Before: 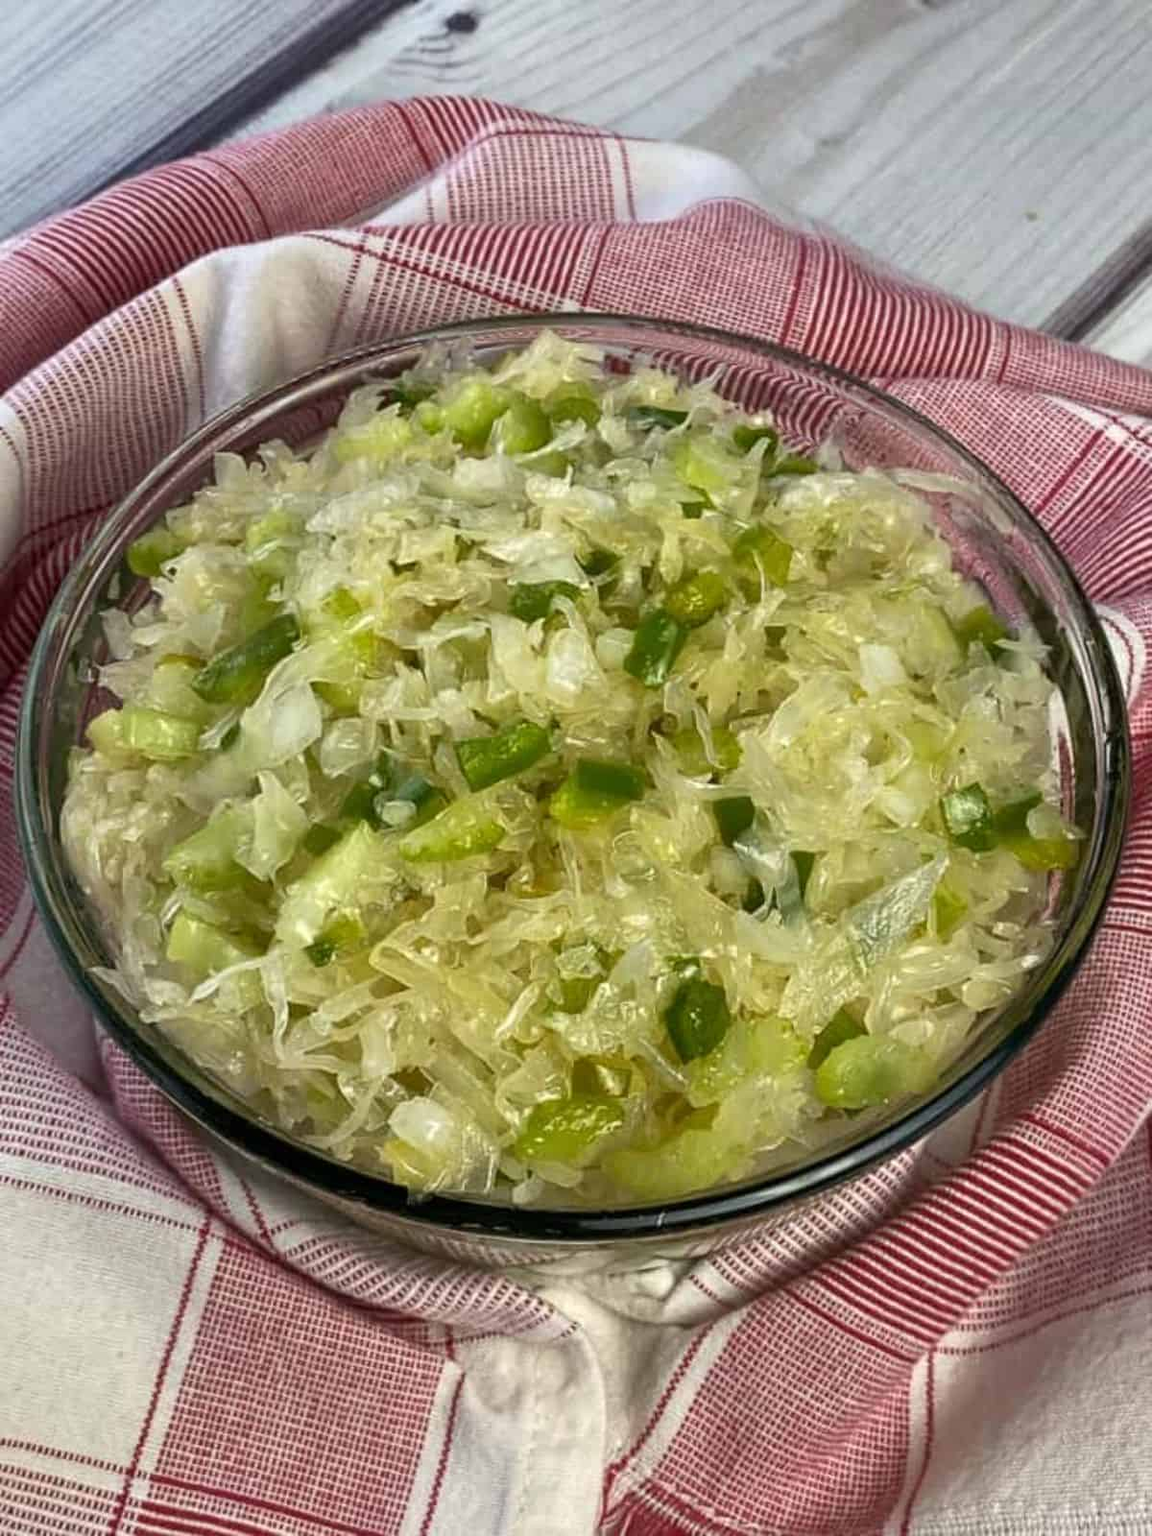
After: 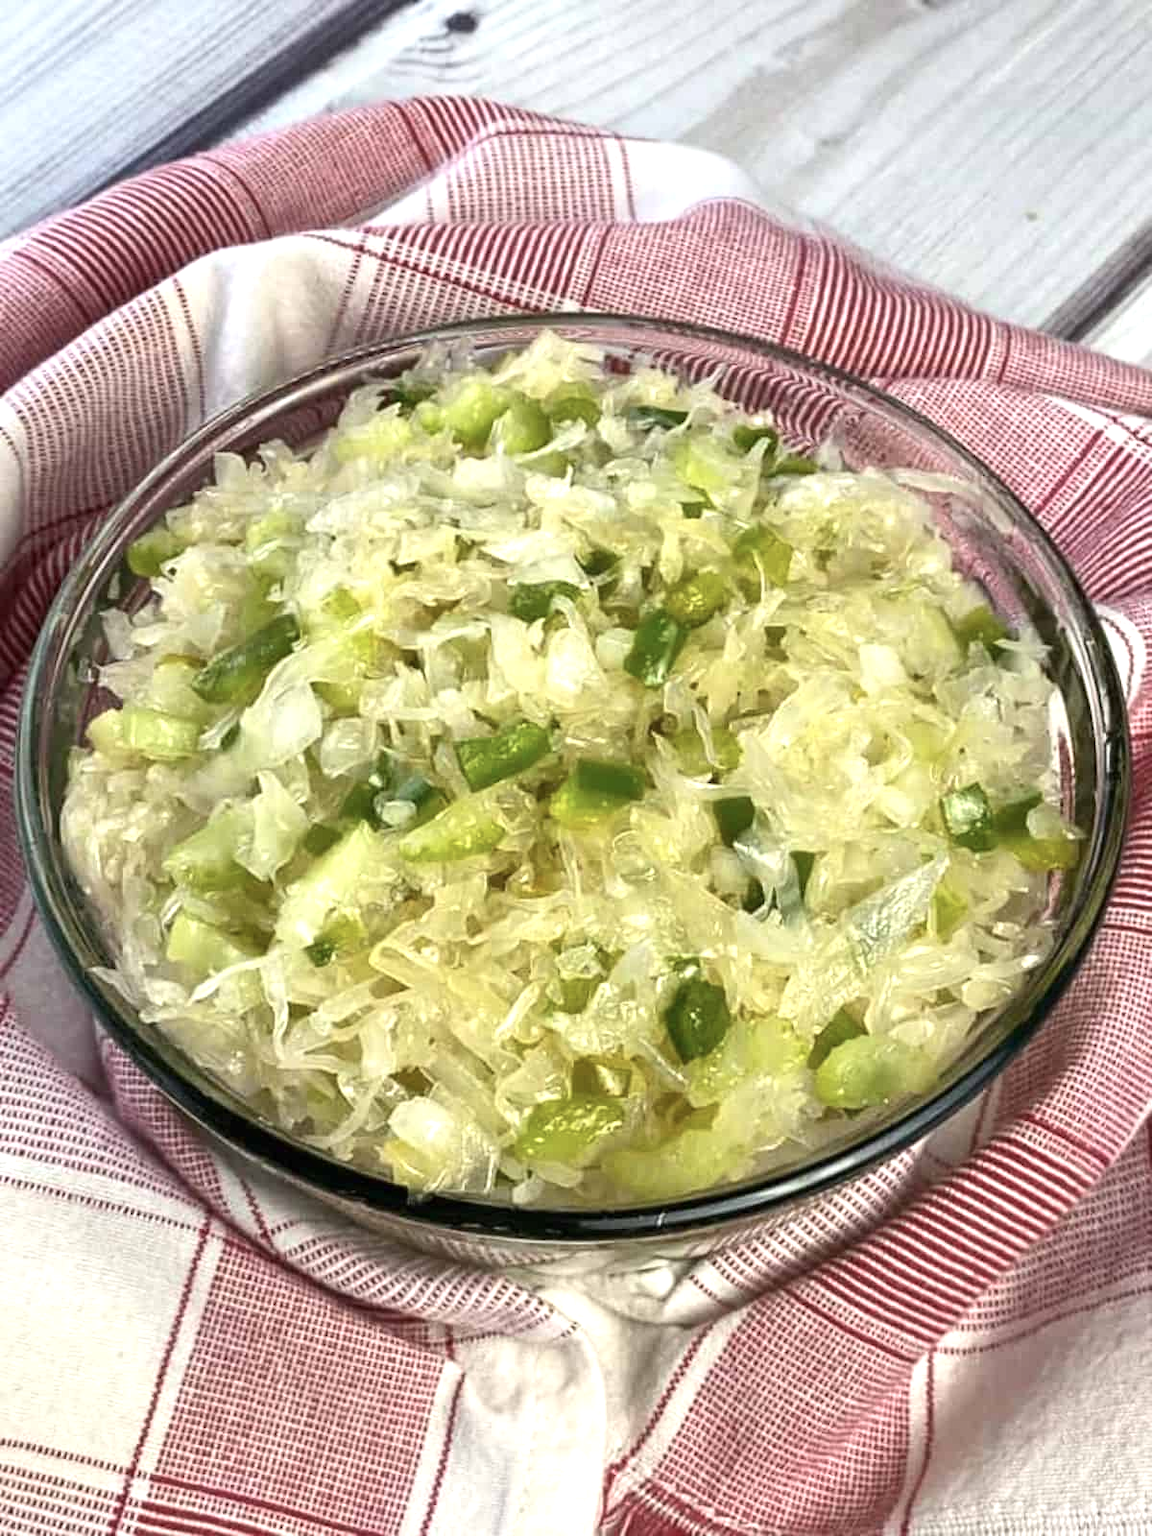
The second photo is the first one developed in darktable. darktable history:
exposure: black level correction 0, exposure 0.69 EV, compensate highlight preservation false
contrast brightness saturation: contrast 0.107, saturation -0.161
